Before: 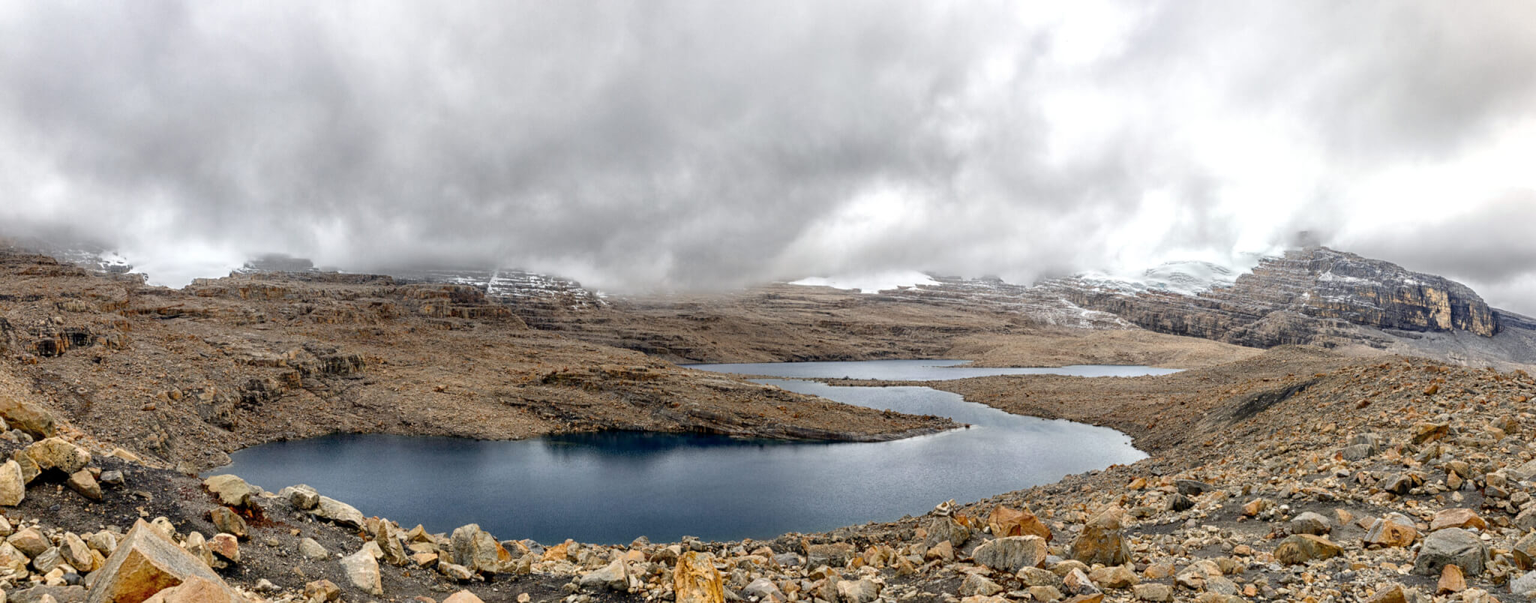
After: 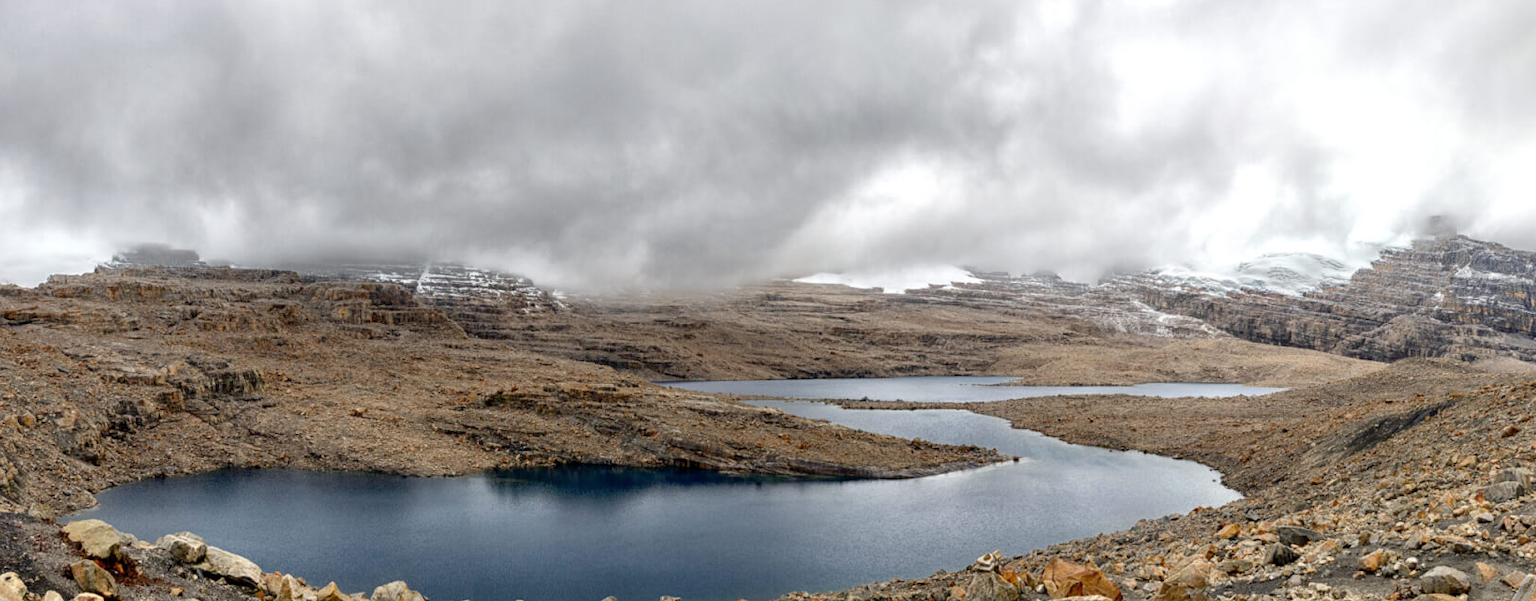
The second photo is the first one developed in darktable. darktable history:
crop and rotate: left 10.043%, top 9.82%, right 9.876%, bottom 10.246%
